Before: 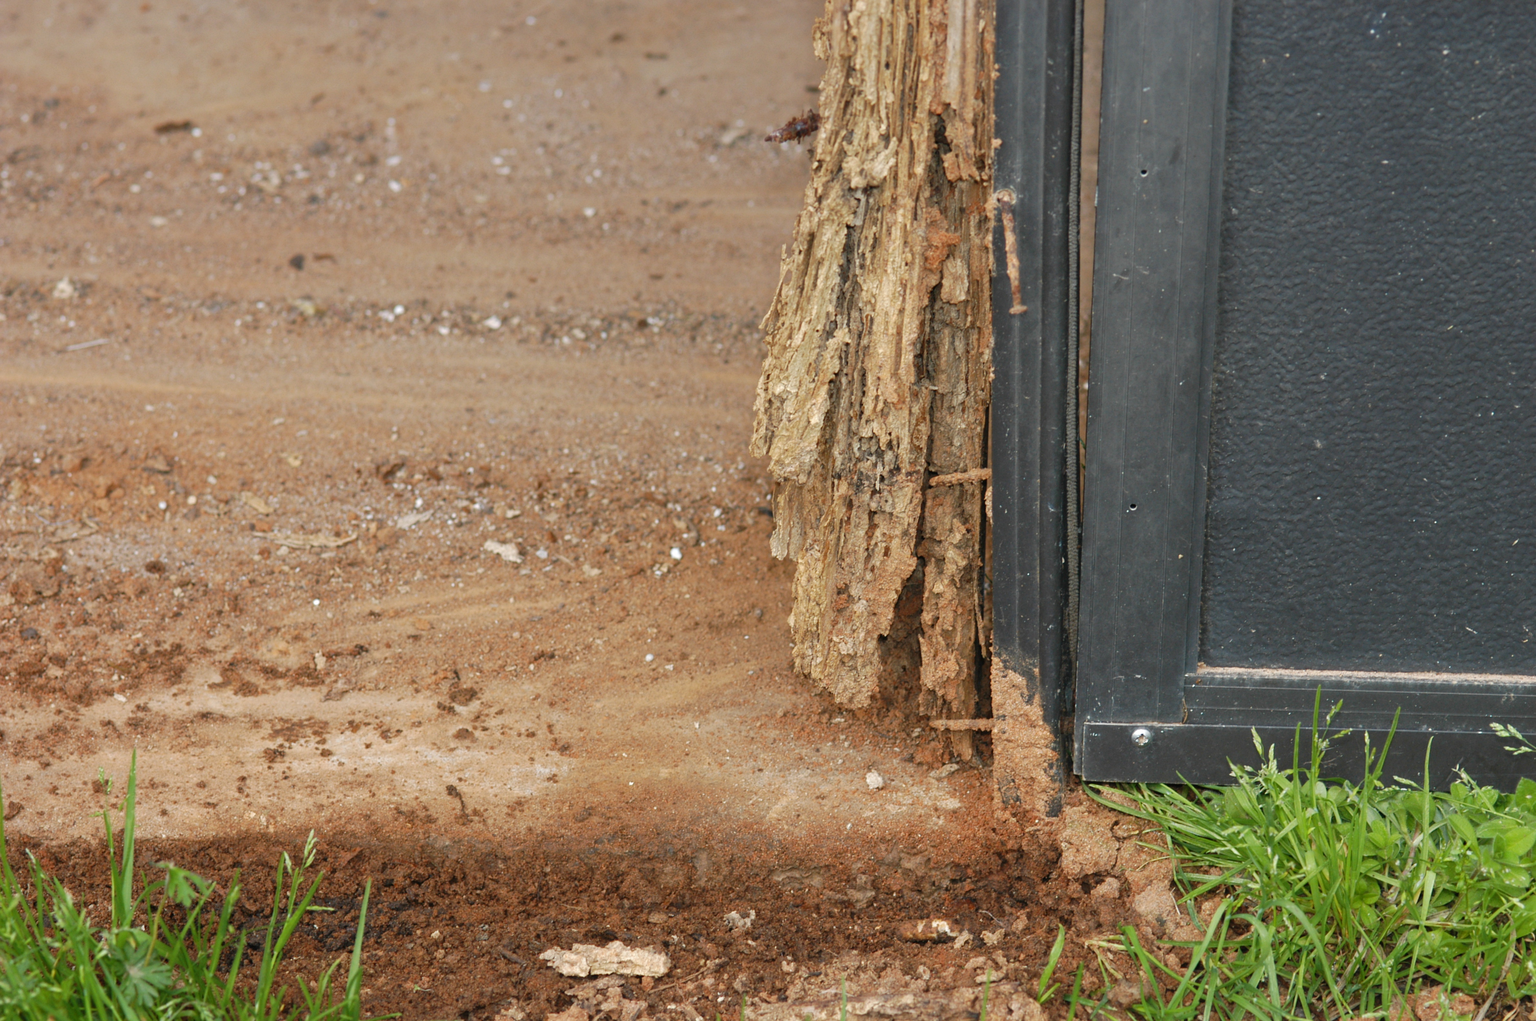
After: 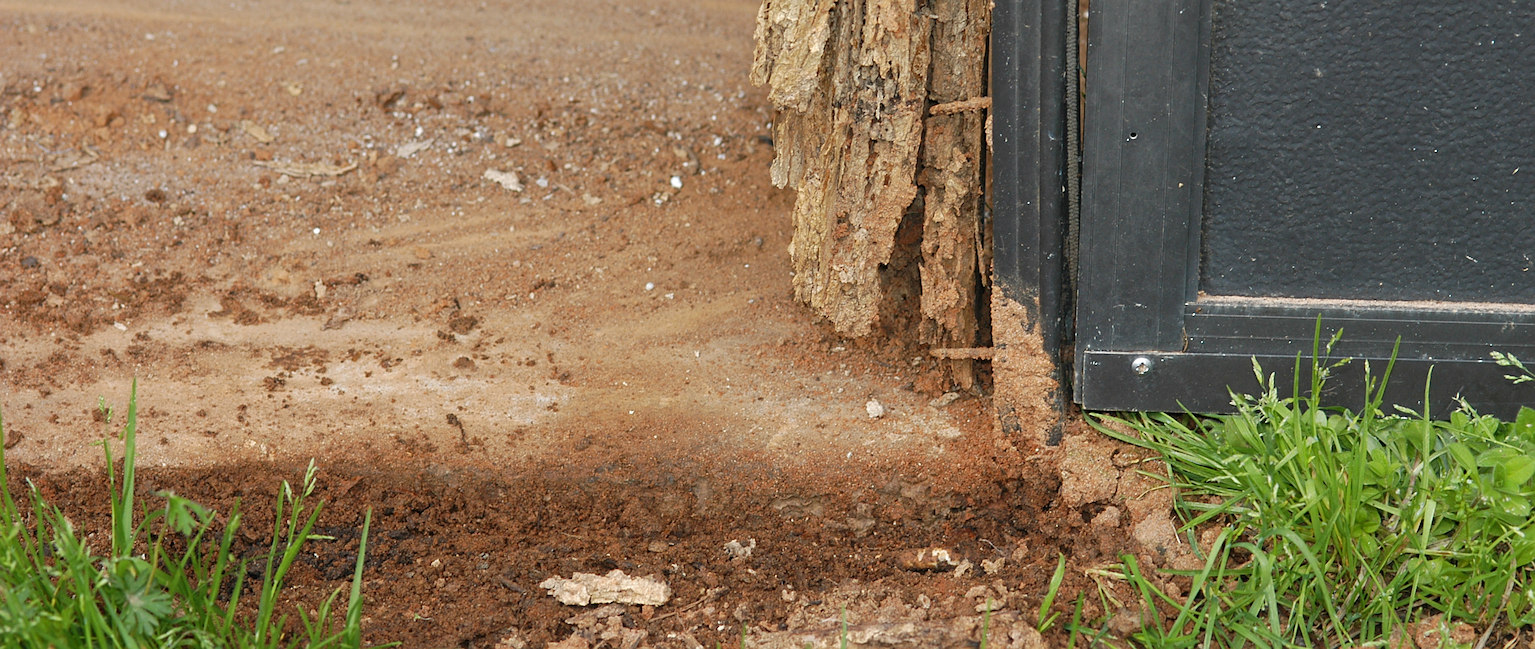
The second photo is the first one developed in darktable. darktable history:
sharpen: on, module defaults
levels: mode automatic
crop and rotate: top 36.435%
